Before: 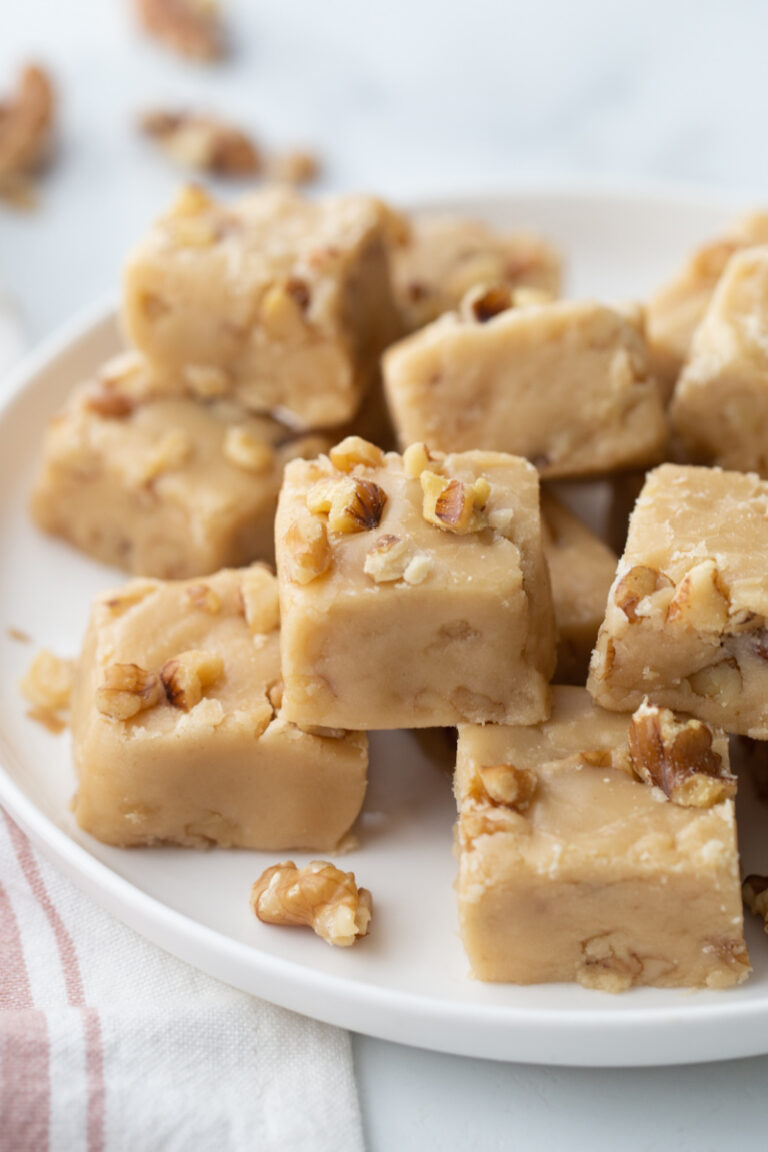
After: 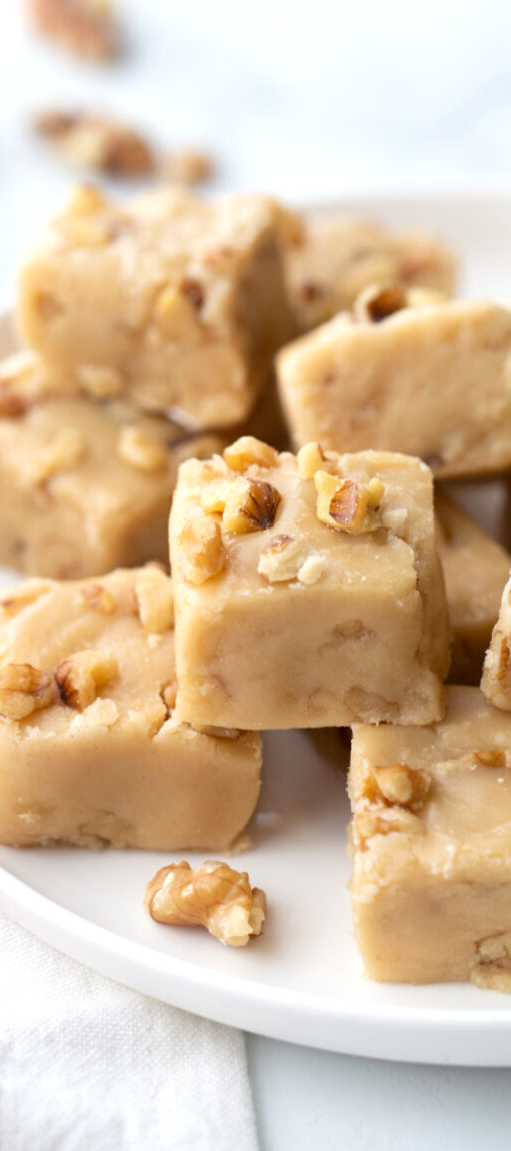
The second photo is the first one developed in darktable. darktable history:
crop and rotate: left 13.849%, right 19.557%
exposure: black level correction 0.001, exposure 0.299 EV, compensate highlight preservation false
